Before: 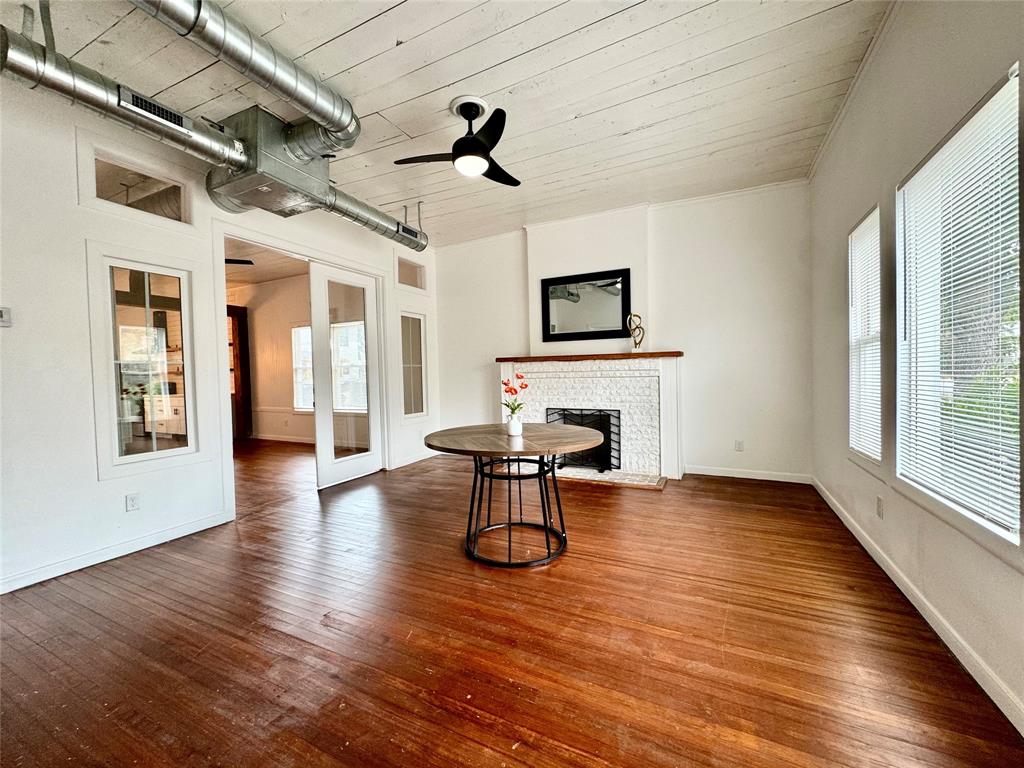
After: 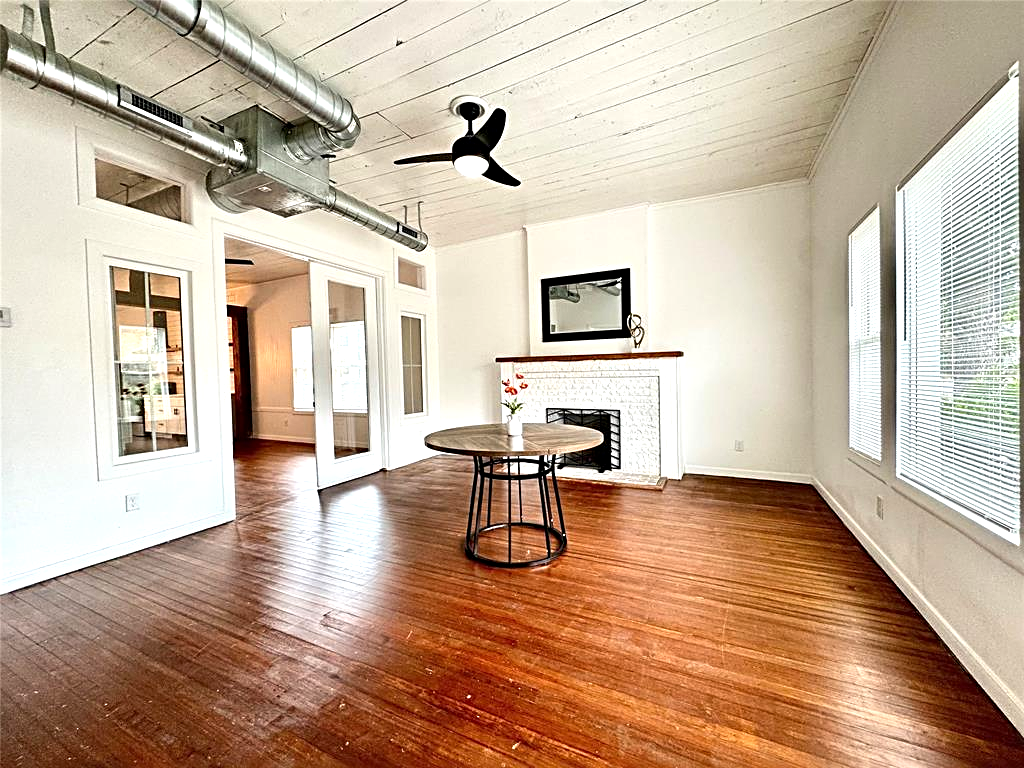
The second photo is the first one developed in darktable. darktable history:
sharpen: radius 3.082
exposure: black level correction 0.001, exposure 0.499 EV, compensate highlight preservation false
